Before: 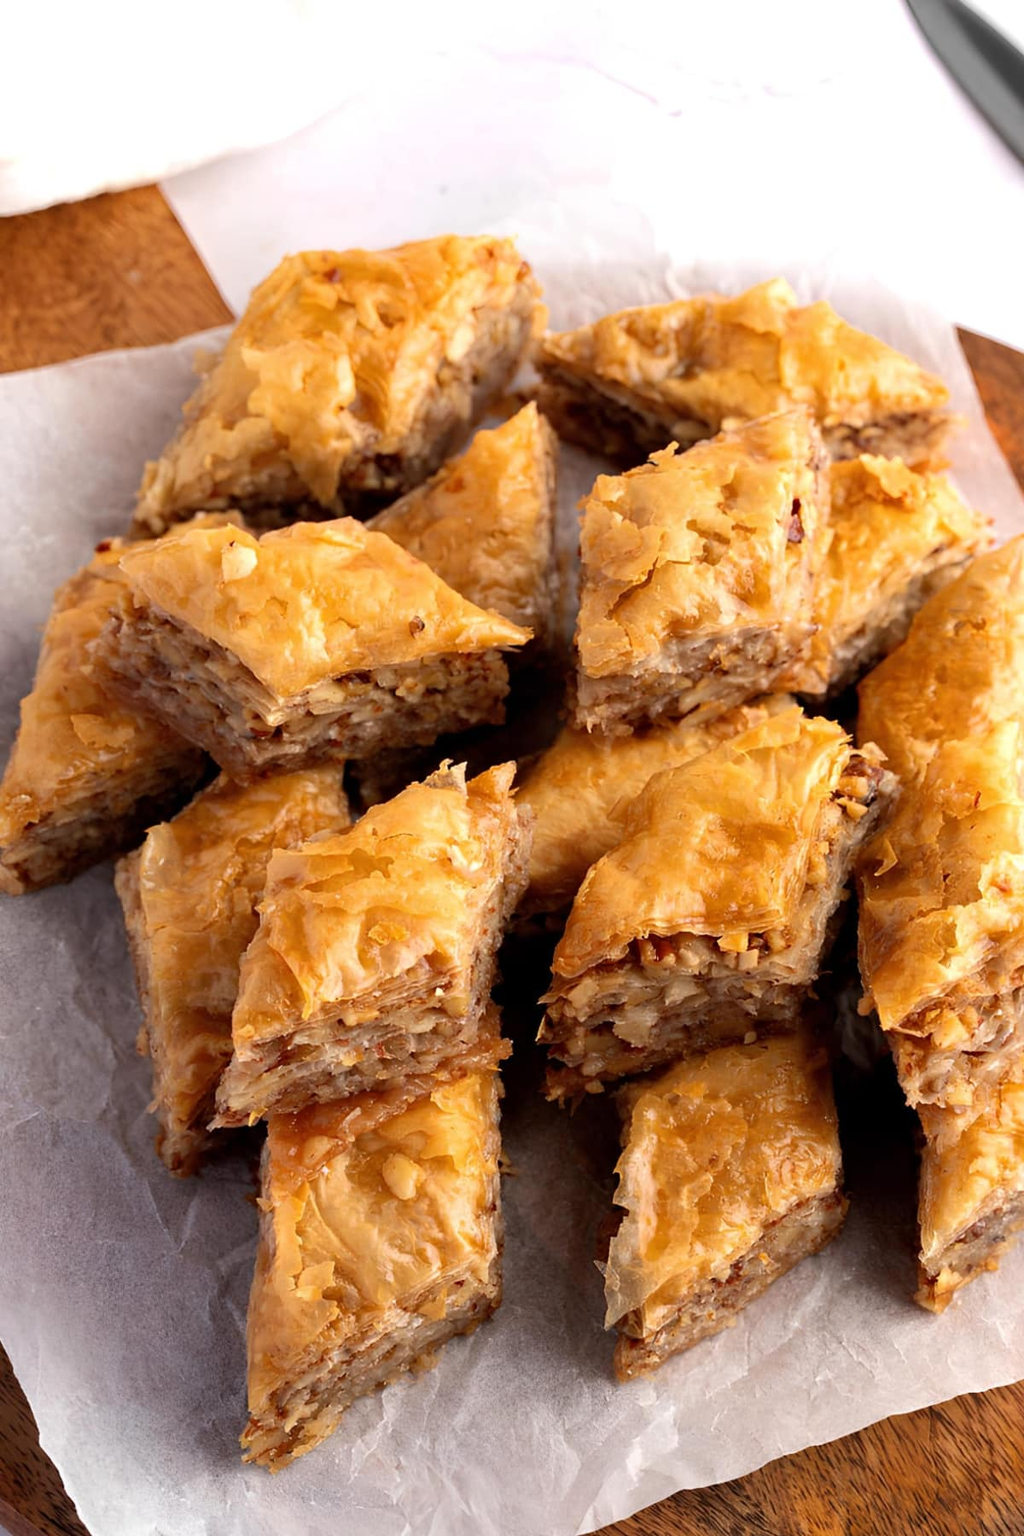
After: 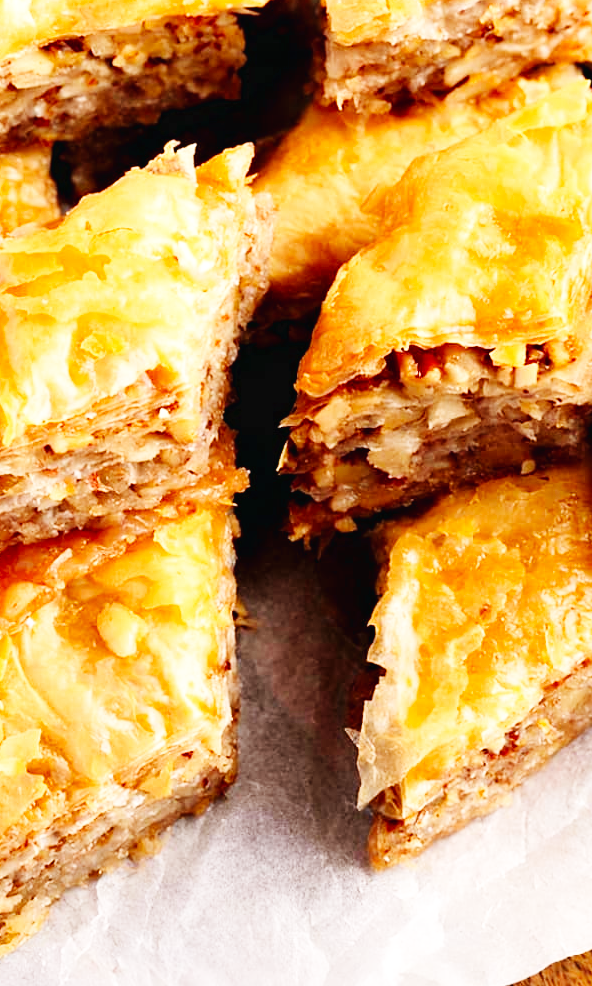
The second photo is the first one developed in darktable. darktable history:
exposure: exposure 0.026 EV, compensate exposure bias true, compensate highlight preservation false
base curve: curves: ch0 [(0, 0.003) (0.001, 0.002) (0.006, 0.004) (0.02, 0.022) (0.048, 0.086) (0.094, 0.234) (0.162, 0.431) (0.258, 0.629) (0.385, 0.8) (0.548, 0.918) (0.751, 0.988) (1, 1)], preserve colors none
crop: left 29.297%, top 41.661%, right 21.29%, bottom 3.508%
